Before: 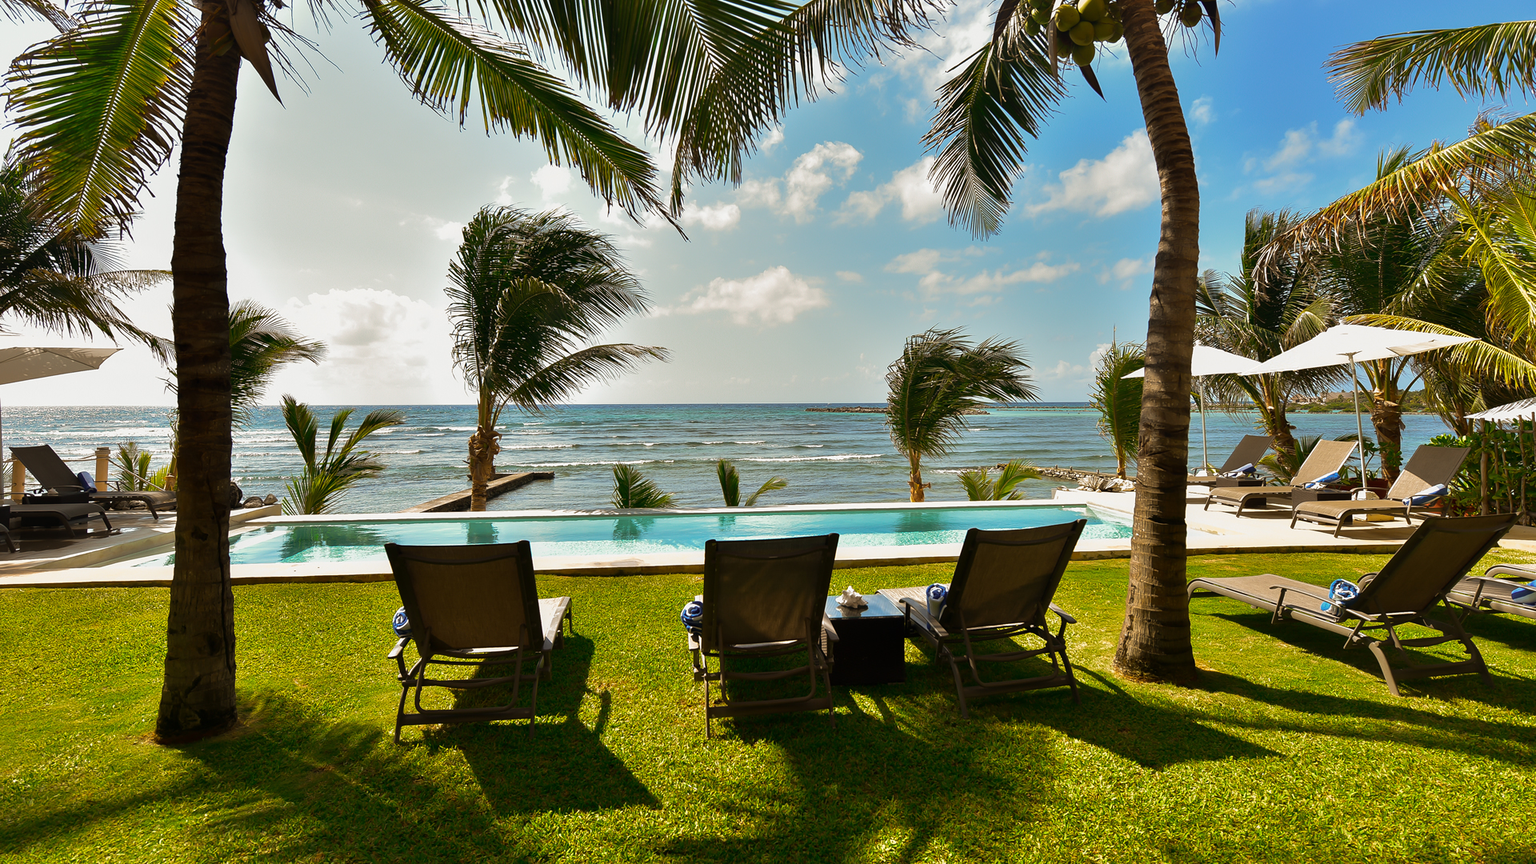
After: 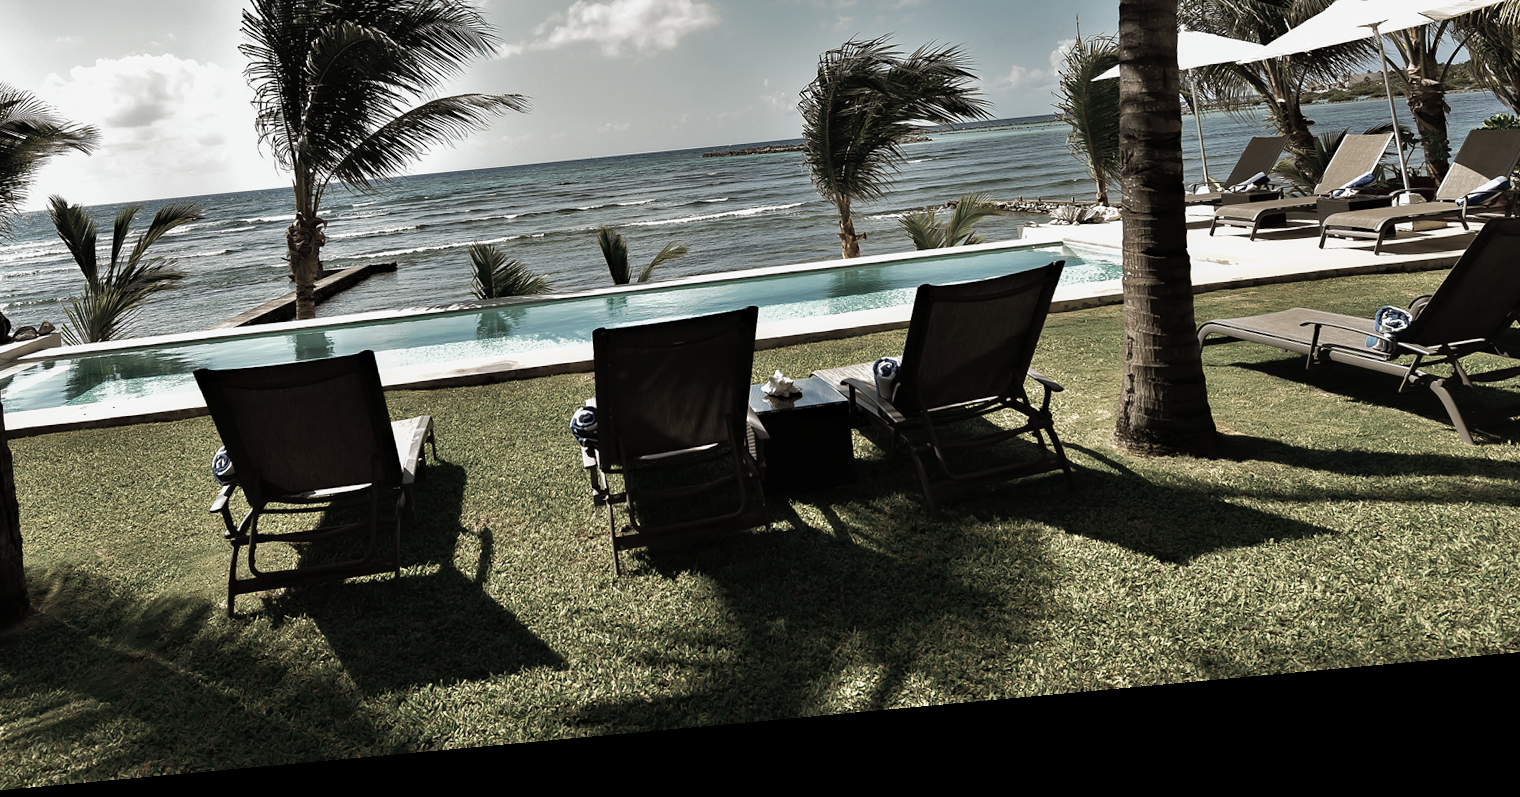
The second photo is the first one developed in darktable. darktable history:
color correction: saturation 0.3
color balance rgb: saturation formula JzAzBz (2021)
white balance: red 0.982, blue 1.018
crop and rotate: left 17.299%, top 35.115%, right 7.015%, bottom 1.024%
haze removal: strength 0.42, compatibility mode true, adaptive false
tone curve: curves: ch0 [(0, 0) (0.003, 0.004) (0.011, 0.008) (0.025, 0.012) (0.044, 0.02) (0.069, 0.028) (0.1, 0.034) (0.136, 0.059) (0.177, 0.1) (0.224, 0.151) (0.277, 0.203) (0.335, 0.266) (0.399, 0.344) (0.468, 0.414) (0.543, 0.507) (0.623, 0.602) (0.709, 0.704) (0.801, 0.804) (0.898, 0.927) (1, 1)], preserve colors none
rotate and perspective: rotation -5.2°, automatic cropping off
